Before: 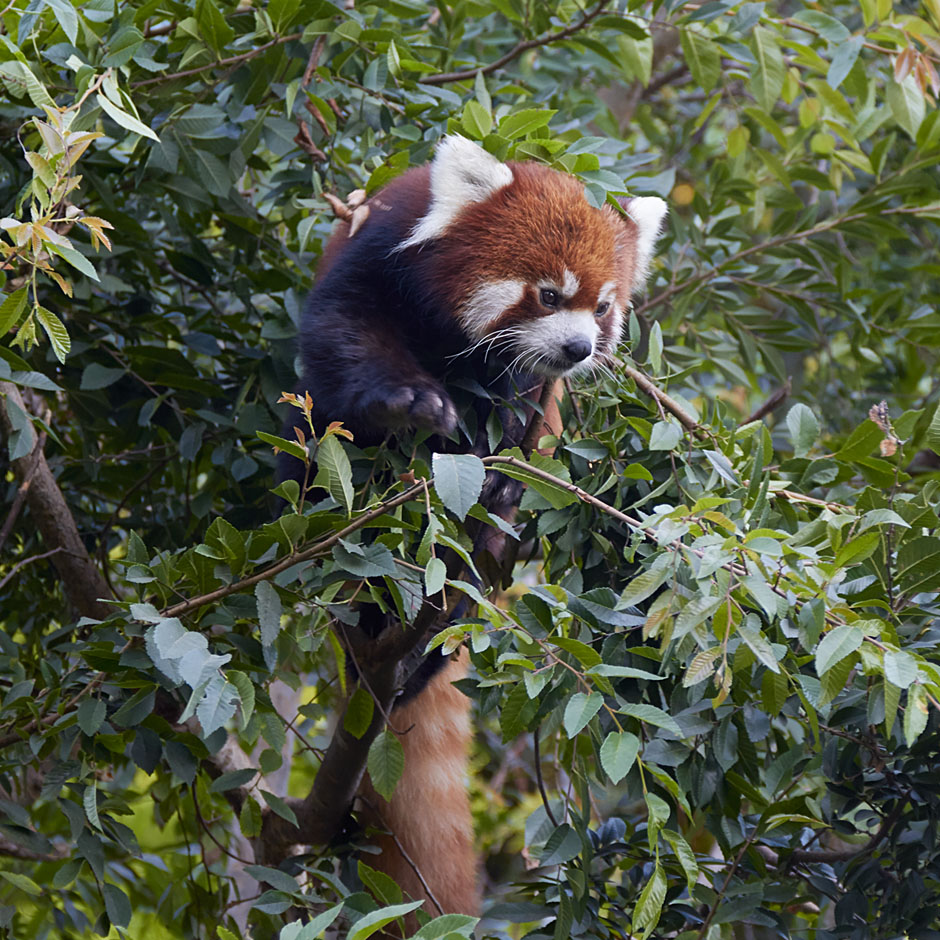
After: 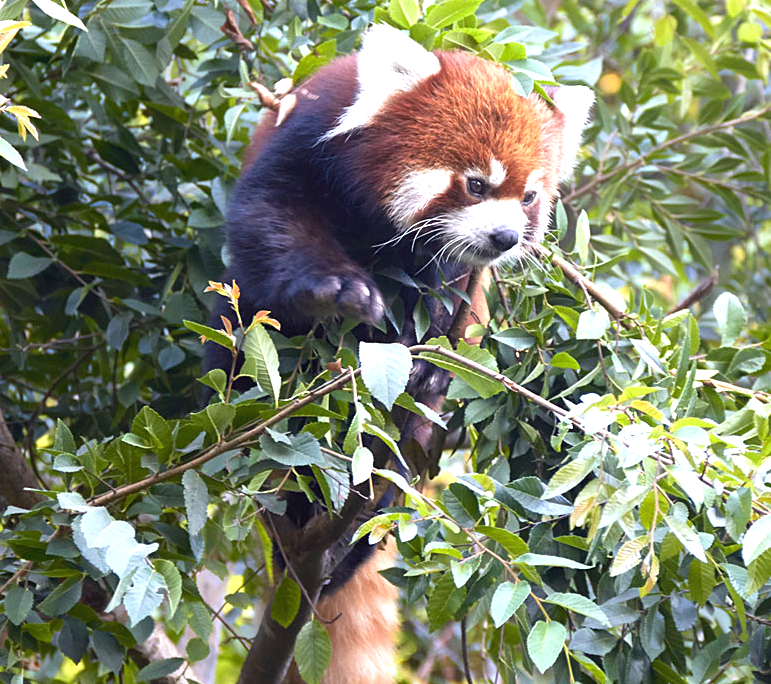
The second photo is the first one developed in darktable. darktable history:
crop: left 7.856%, top 11.836%, right 10.12%, bottom 15.387%
exposure: black level correction 0, exposure 1.35 EV, compensate exposure bias true, compensate highlight preservation false
